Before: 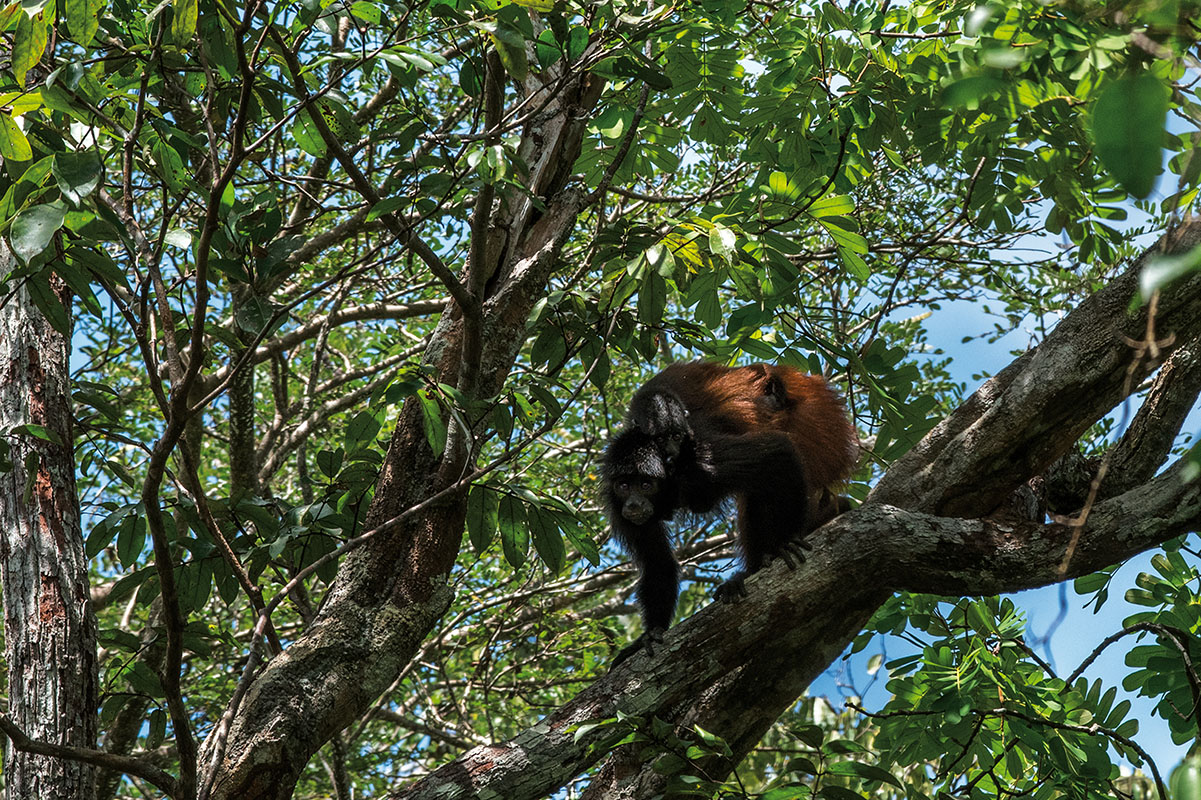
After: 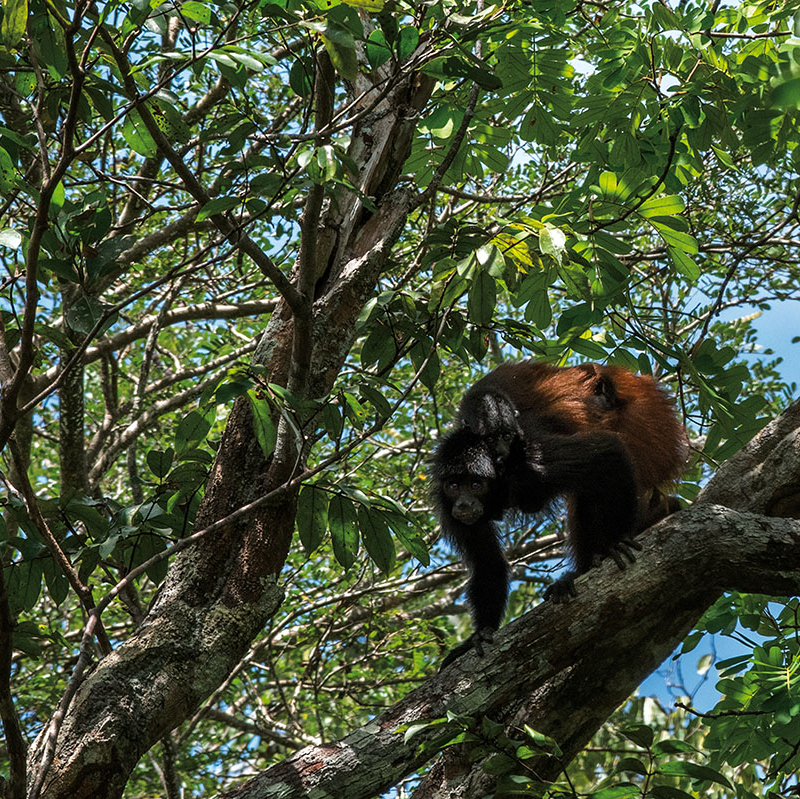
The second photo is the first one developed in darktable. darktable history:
crop and rotate: left 14.292%, right 19.041%
tone equalizer: on, module defaults
